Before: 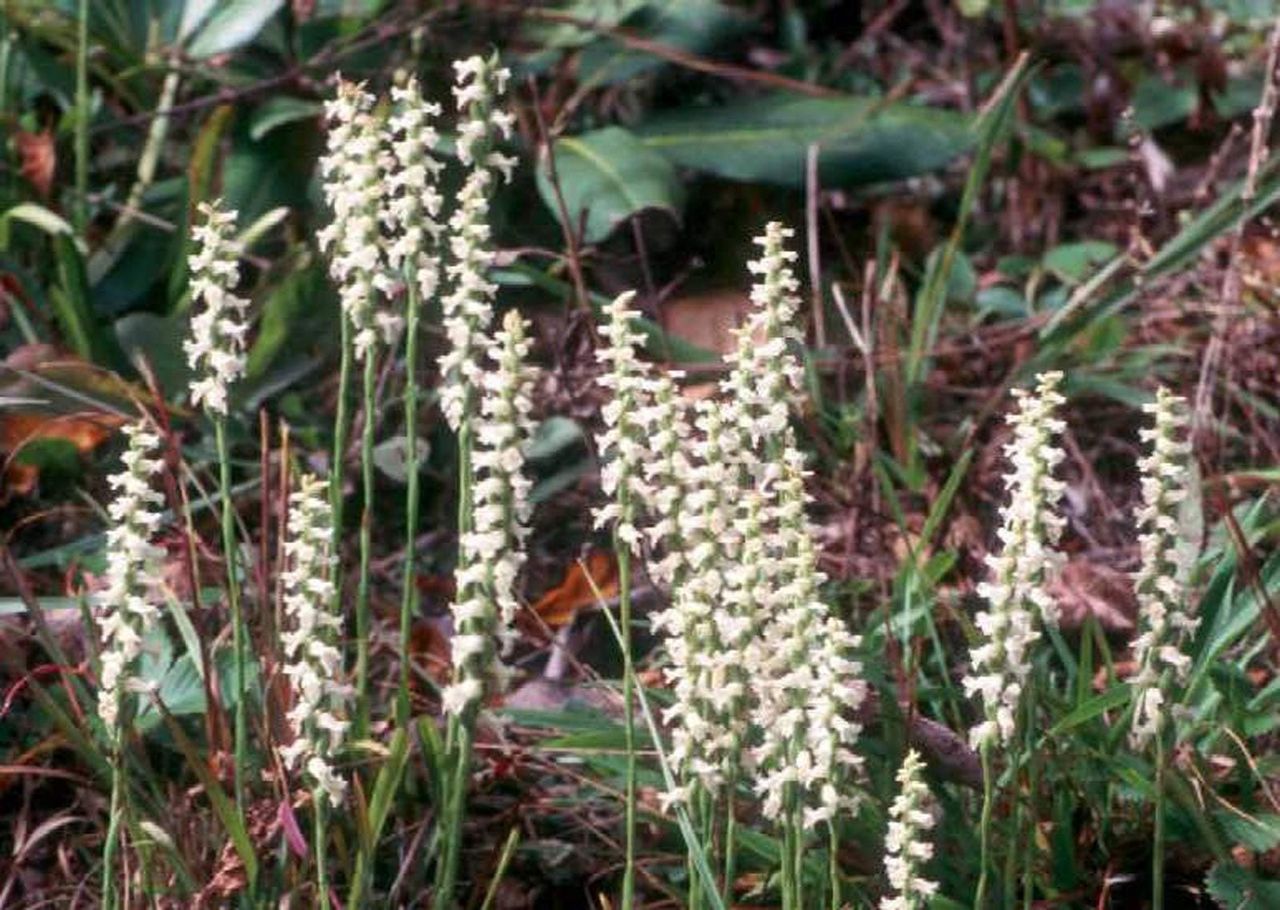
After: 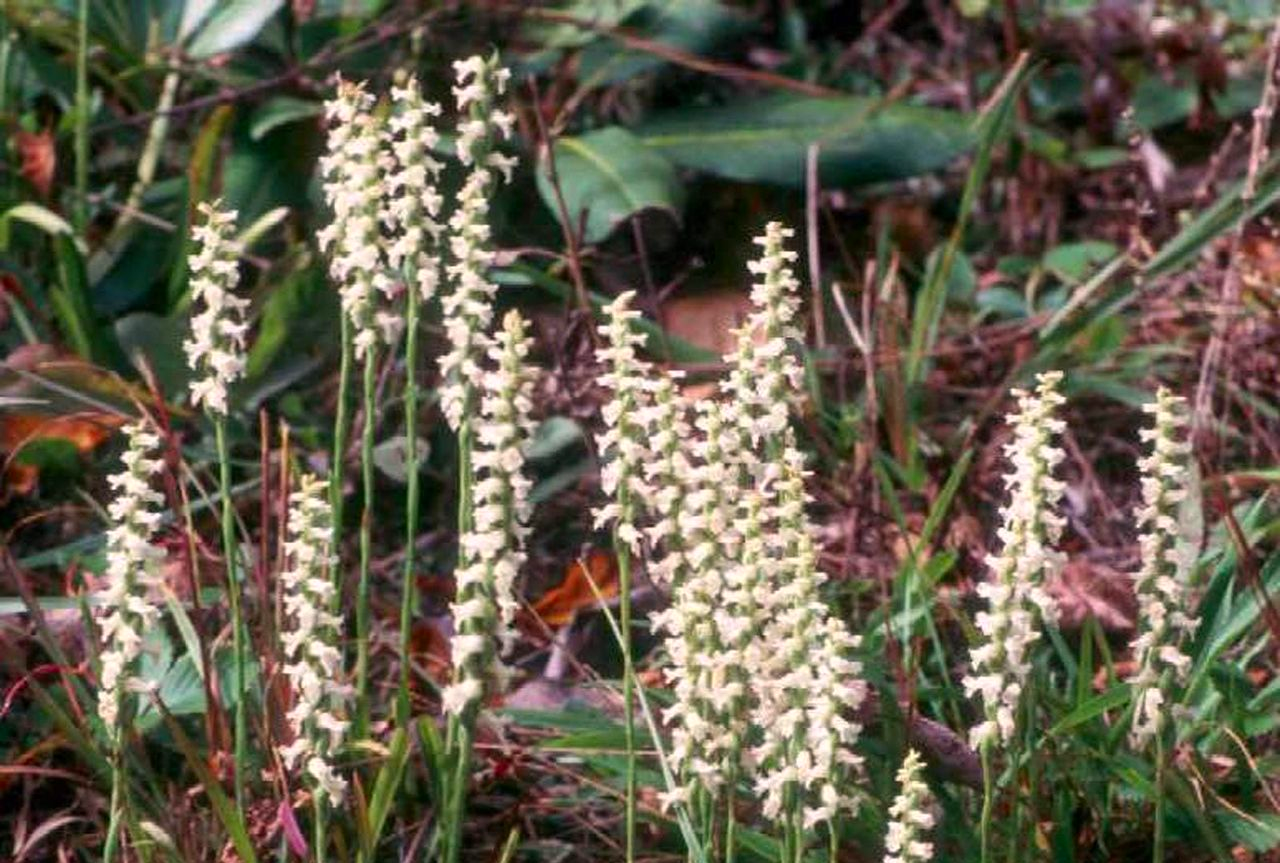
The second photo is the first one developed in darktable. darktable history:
color correction: highlights a* 3.23, highlights b* 1.63, saturation 1.19
crop and rotate: top 0.008%, bottom 5.092%
